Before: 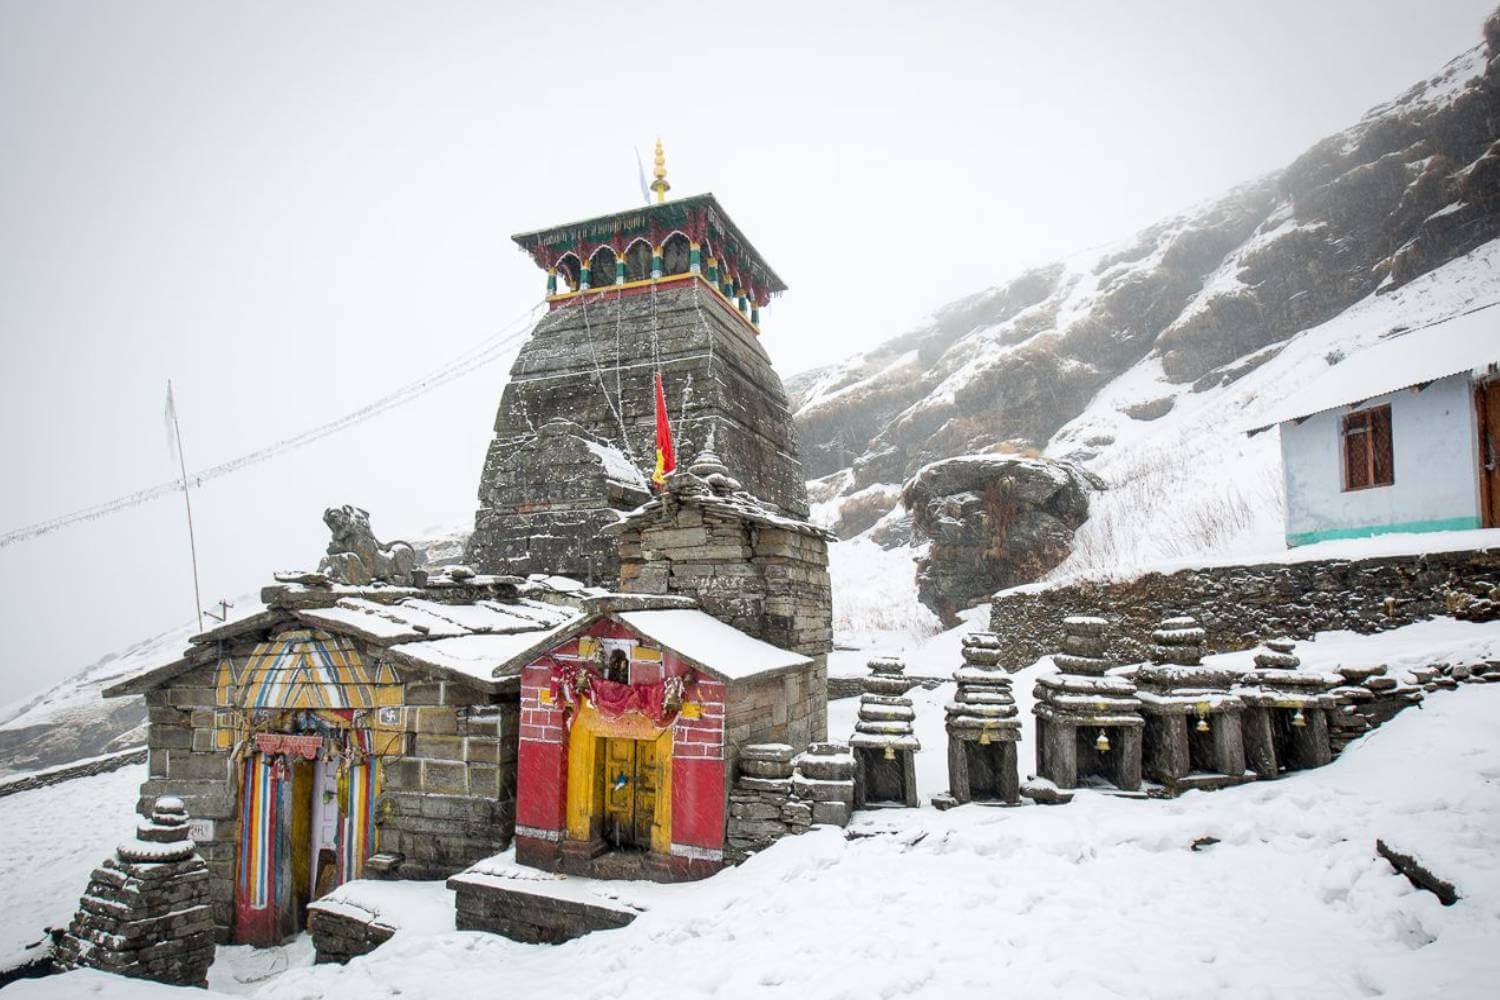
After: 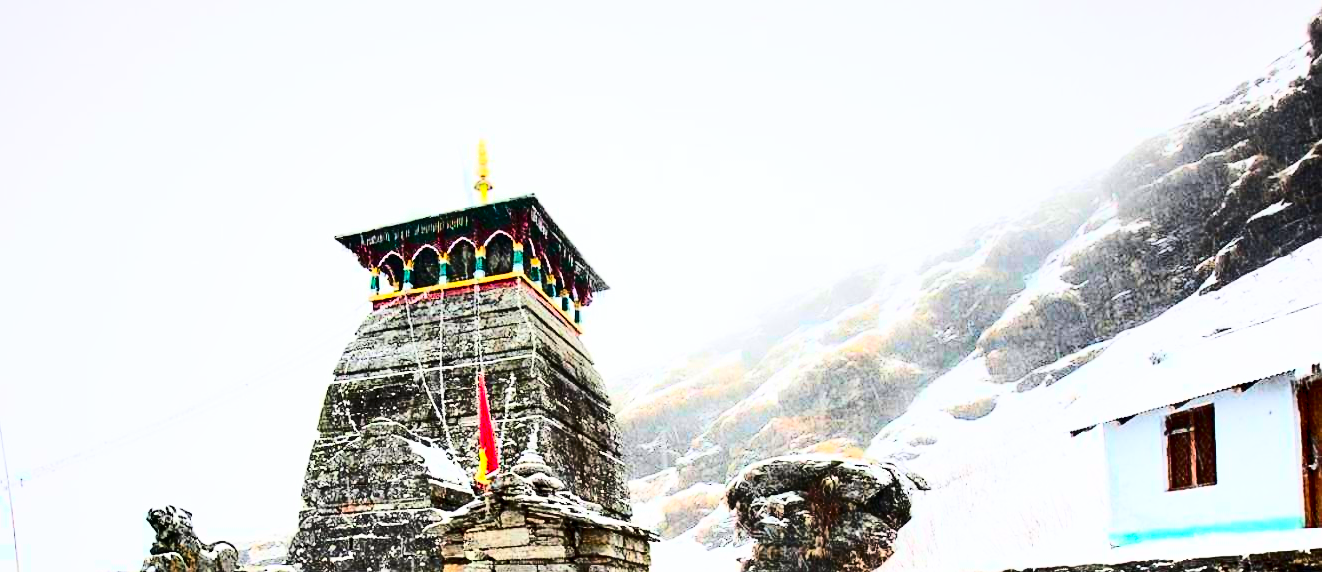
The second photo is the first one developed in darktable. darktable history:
tone equalizer: on, module defaults
contrast brightness saturation: contrast 0.4, brightness 0.05, saturation 0.25
shadows and highlights: shadows 24.5, highlights -78.15, soften with gaussian
base curve: curves: ch0 [(0, 0) (0.018, 0.026) (0.143, 0.37) (0.33, 0.731) (0.458, 0.853) (0.735, 0.965) (0.905, 0.986) (1, 1)]
crop and rotate: left 11.812%, bottom 42.776%
haze removal: strength 0.29, distance 0.25, compatibility mode true, adaptive false
sharpen: amount 0.2
